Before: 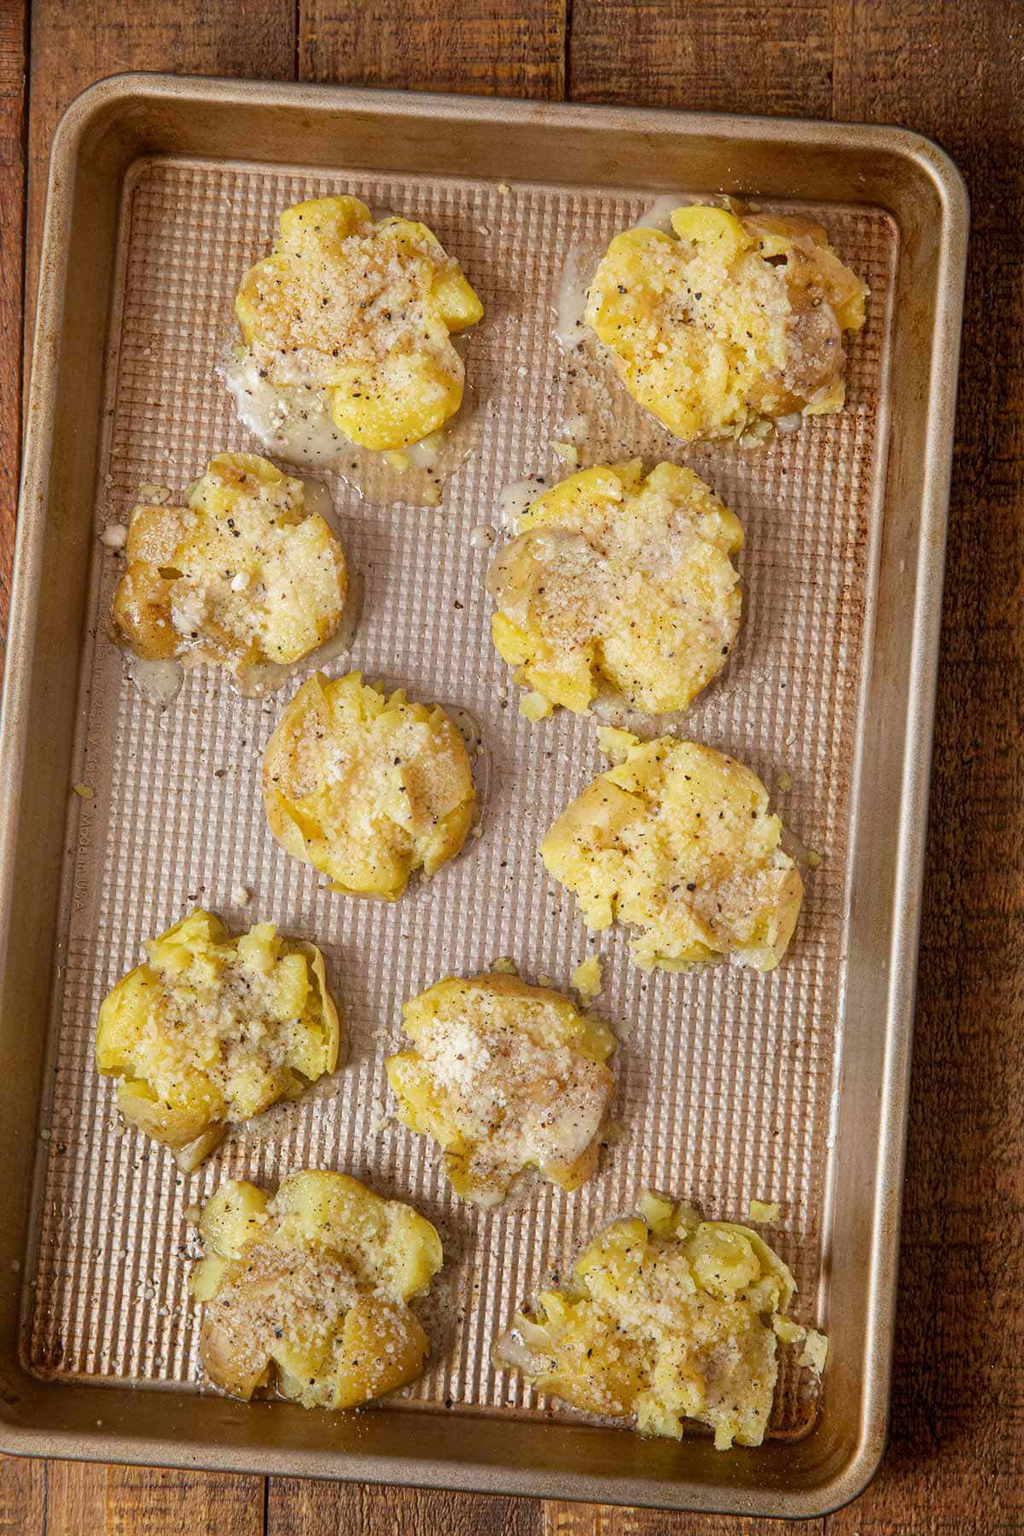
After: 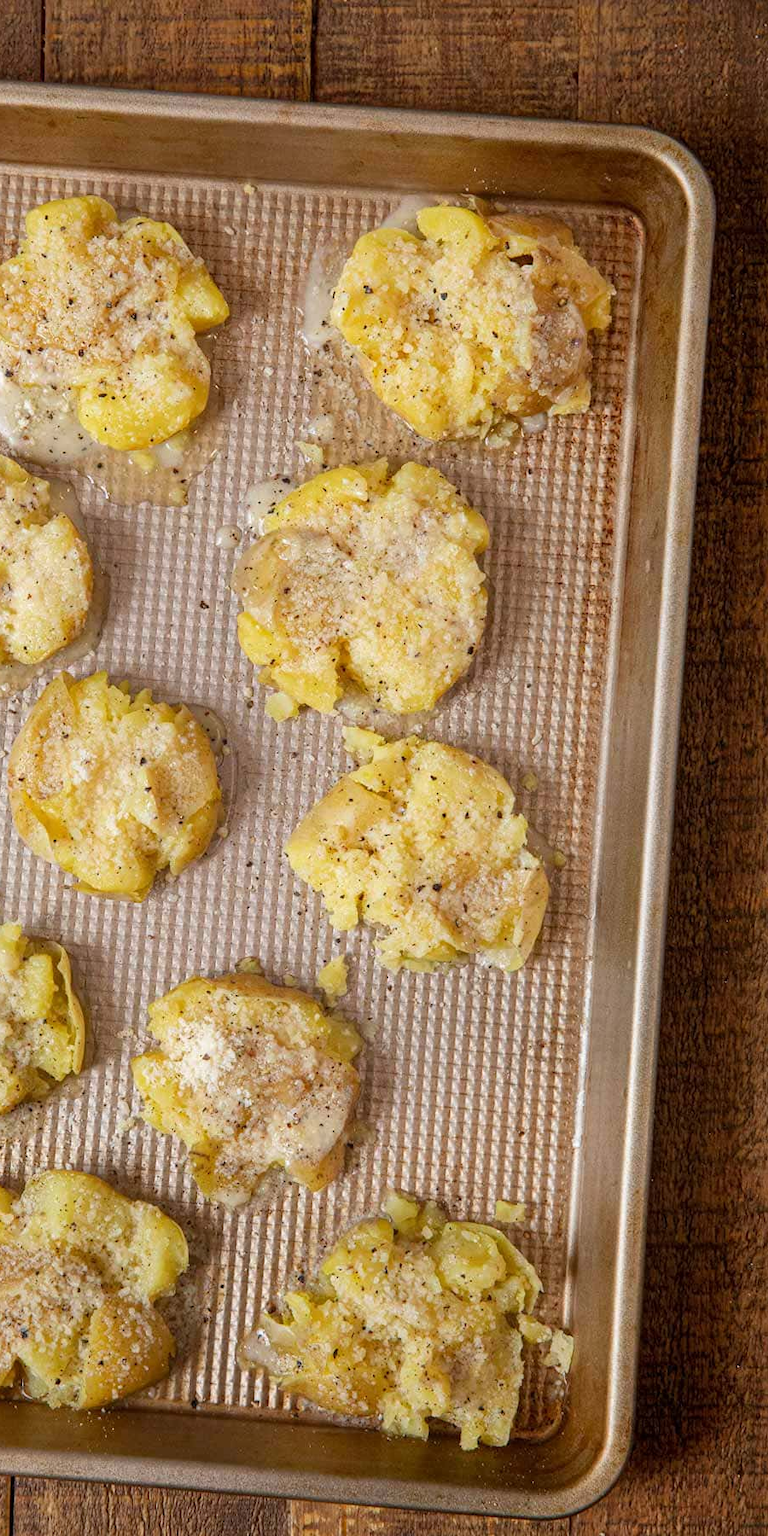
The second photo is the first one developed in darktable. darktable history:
base curve: curves: ch0 [(0, 0) (0.297, 0.298) (1, 1)], preserve colors none
crop and rotate: left 24.85%
